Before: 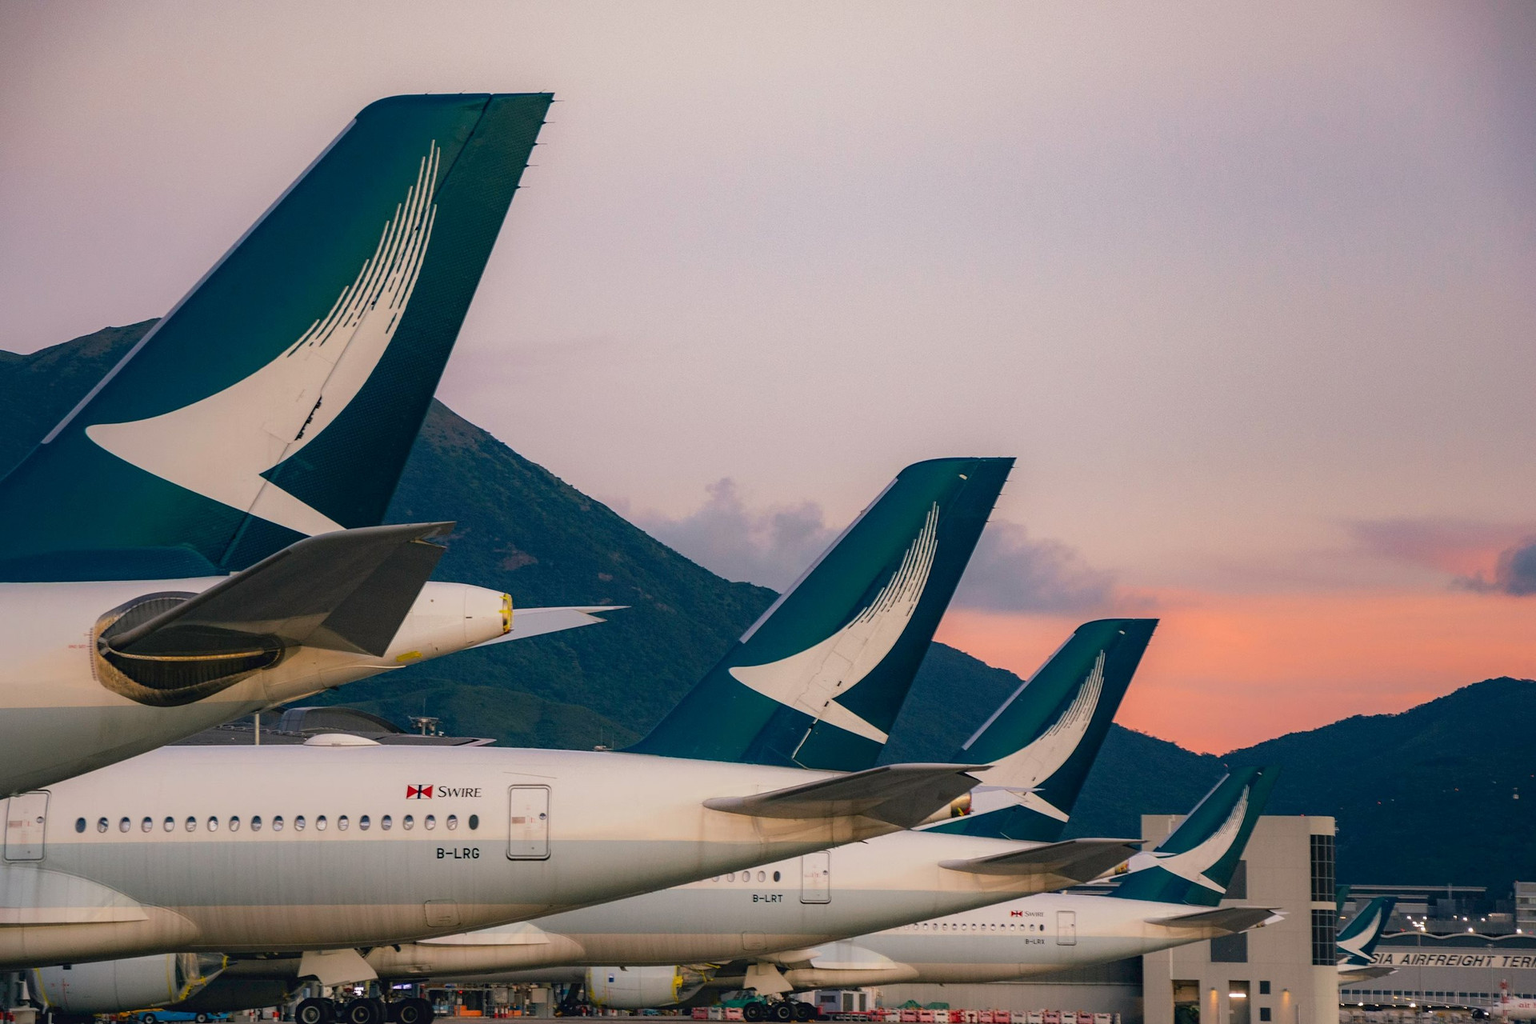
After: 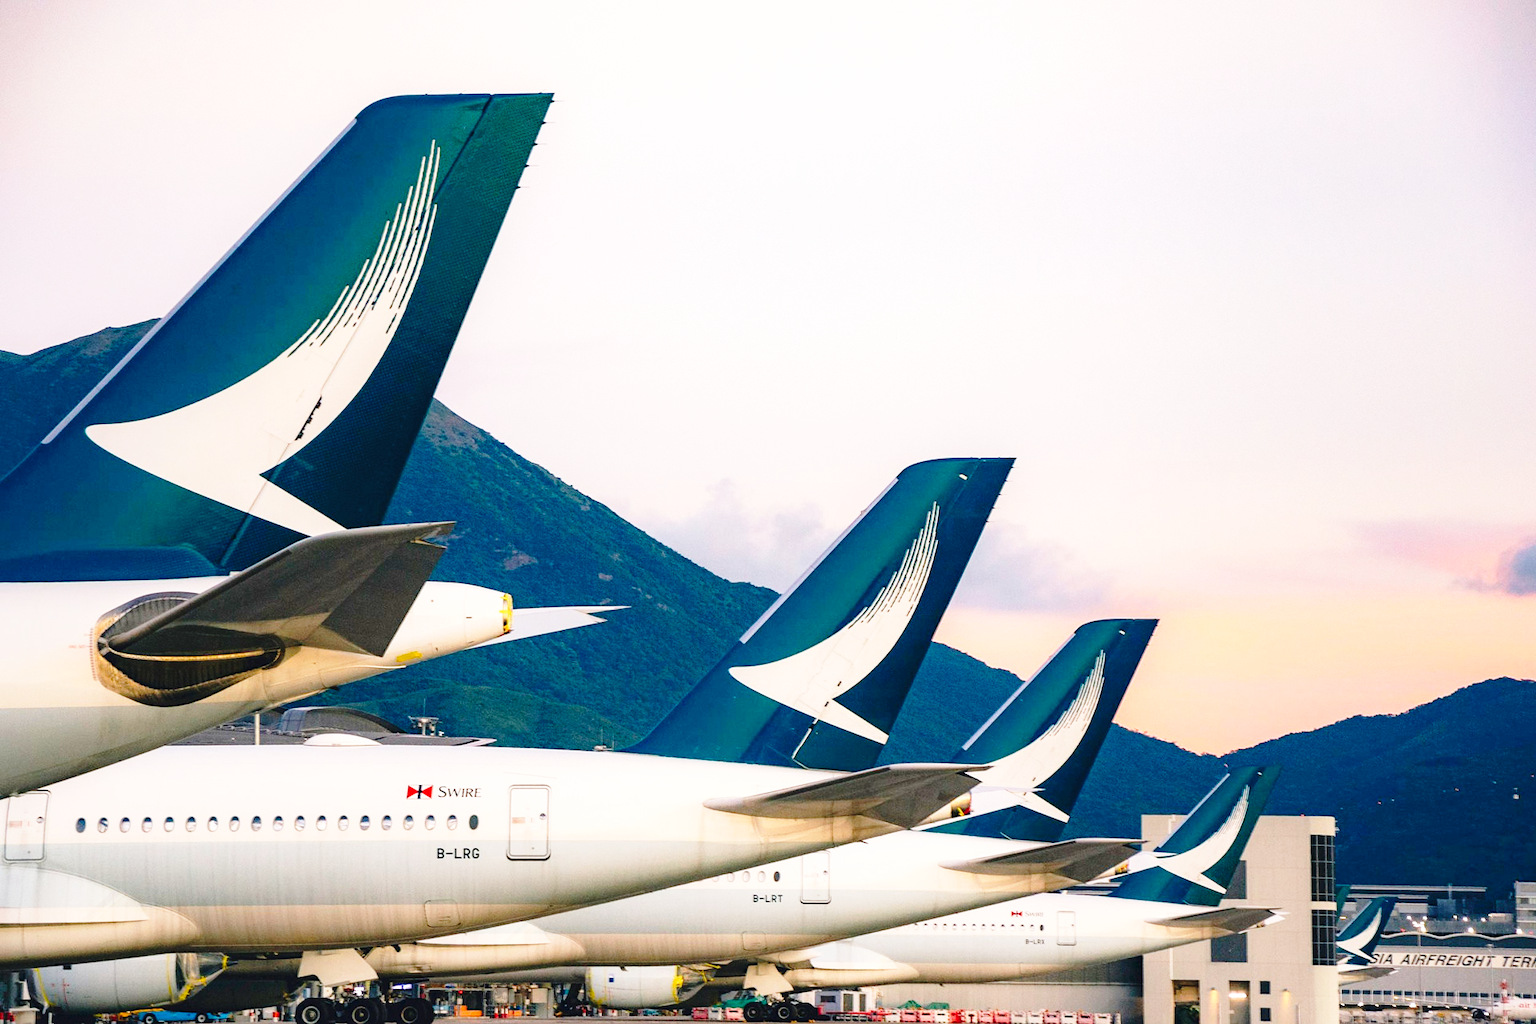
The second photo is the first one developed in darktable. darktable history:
exposure: black level correction 0, exposure 0.59 EV, compensate highlight preservation false
base curve: curves: ch0 [(0, 0) (0.028, 0.03) (0.105, 0.232) (0.387, 0.748) (0.754, 0.968) (1, 1)], preserve colors none
